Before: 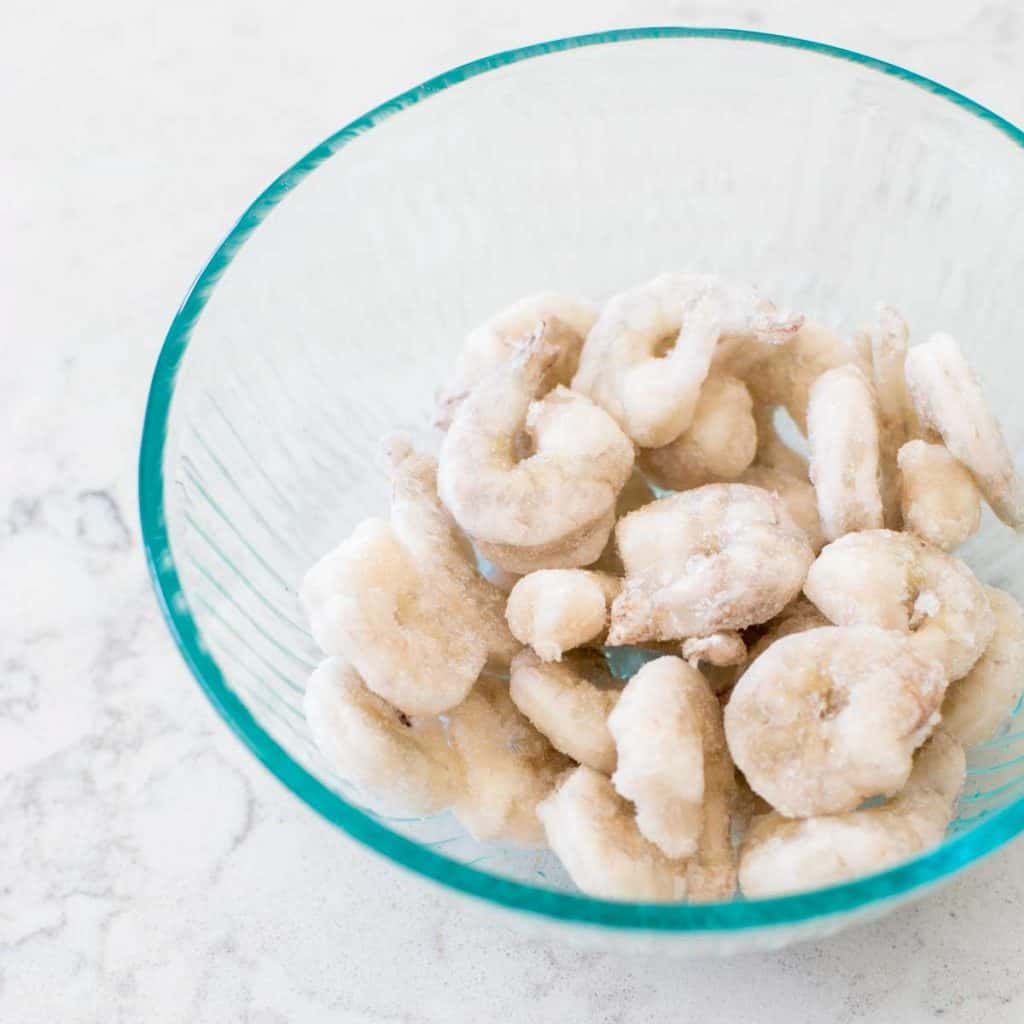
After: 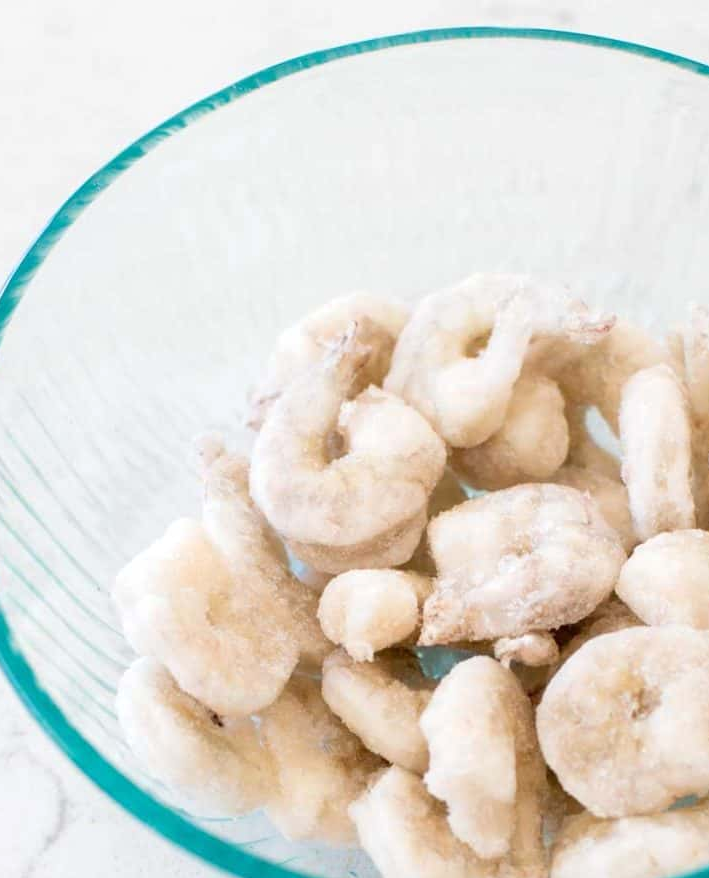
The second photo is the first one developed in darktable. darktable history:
crop: left 18.456%, right 12.225%, bottom 14.226%
exposure: exposure 0.087 EV, compensate highlight preservation false
